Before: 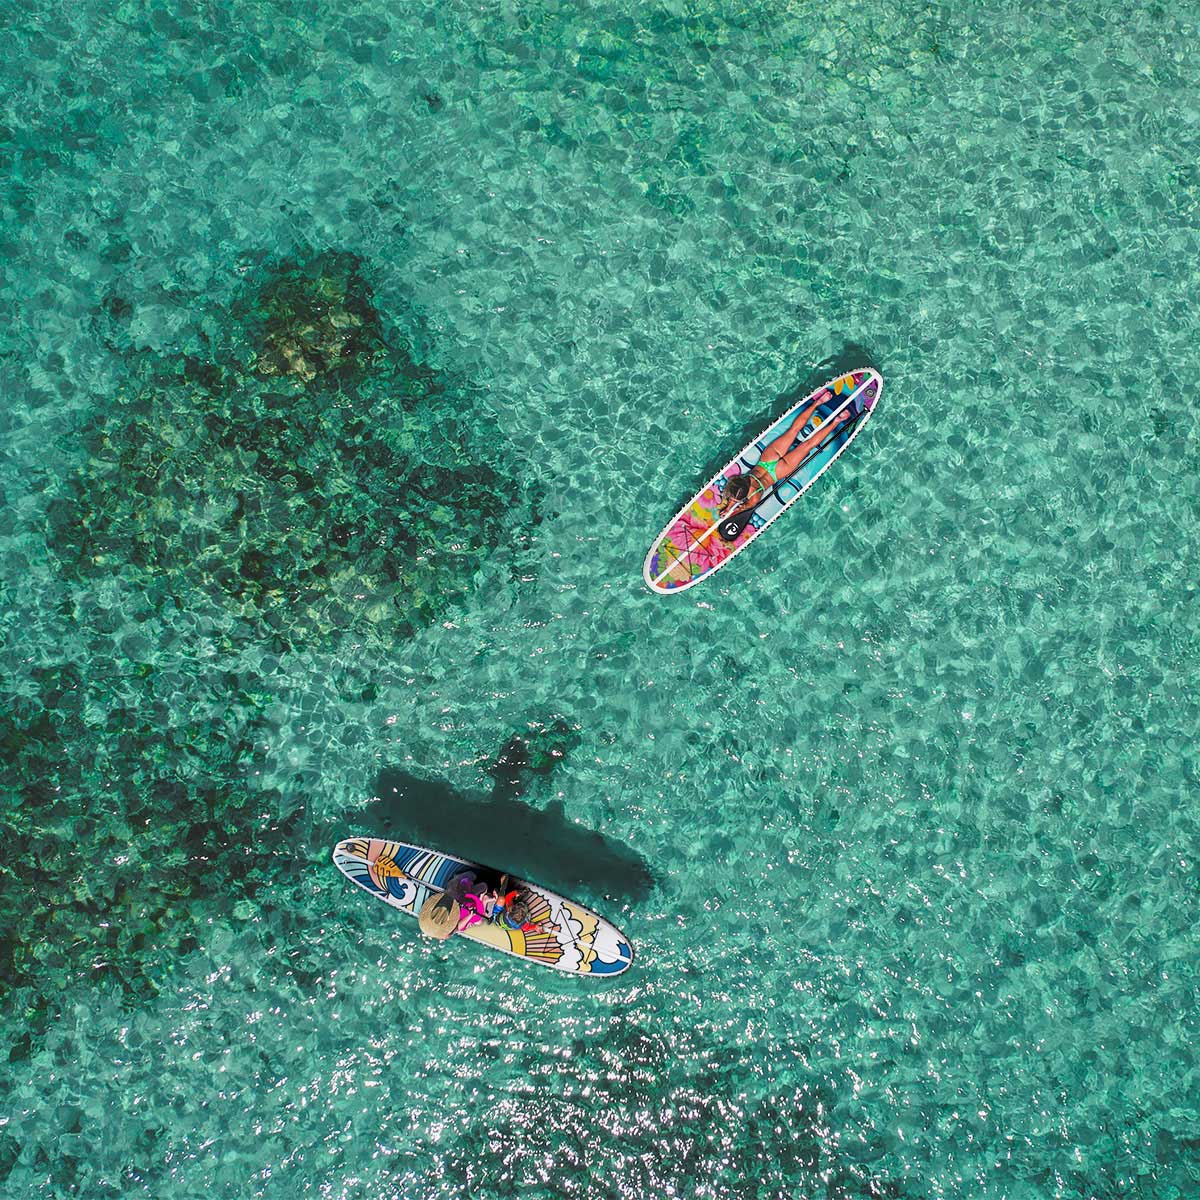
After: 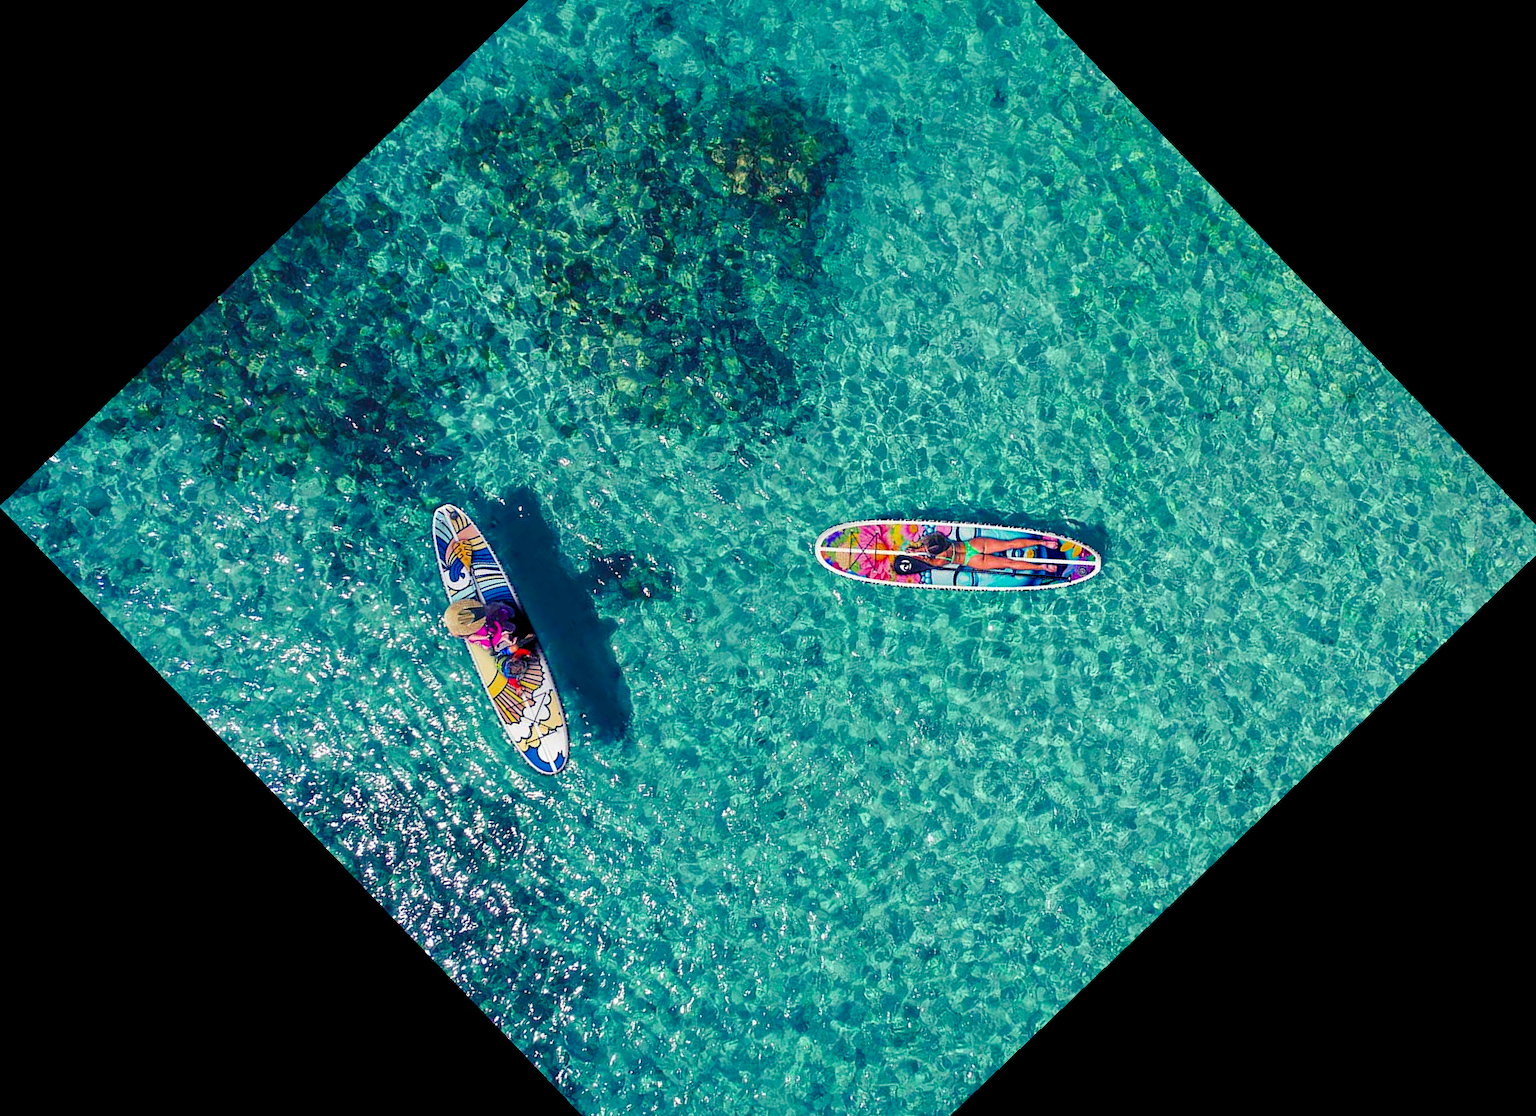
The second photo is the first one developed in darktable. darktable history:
color balance rgb: shadows lift › luminance -28.76%, shadows lift › chroma 15%, shadows lift › hue 270°, power › chroma 1%, power › hue 255°, highlights gain › luminance 7.14%, highlights gain › chroma 2%, highlights gain › hue 90°, global offset › luminance -0.29%, global offset › hue 260°, perceptual saturation grading › global saturation 20%, perceptual saturation grading › highlights -13.92%, perceptual saturation grading › shadows 50%
crop and rotate: angle -46.26°, top 16.234%, right 0.912%, bottom 11.704%
